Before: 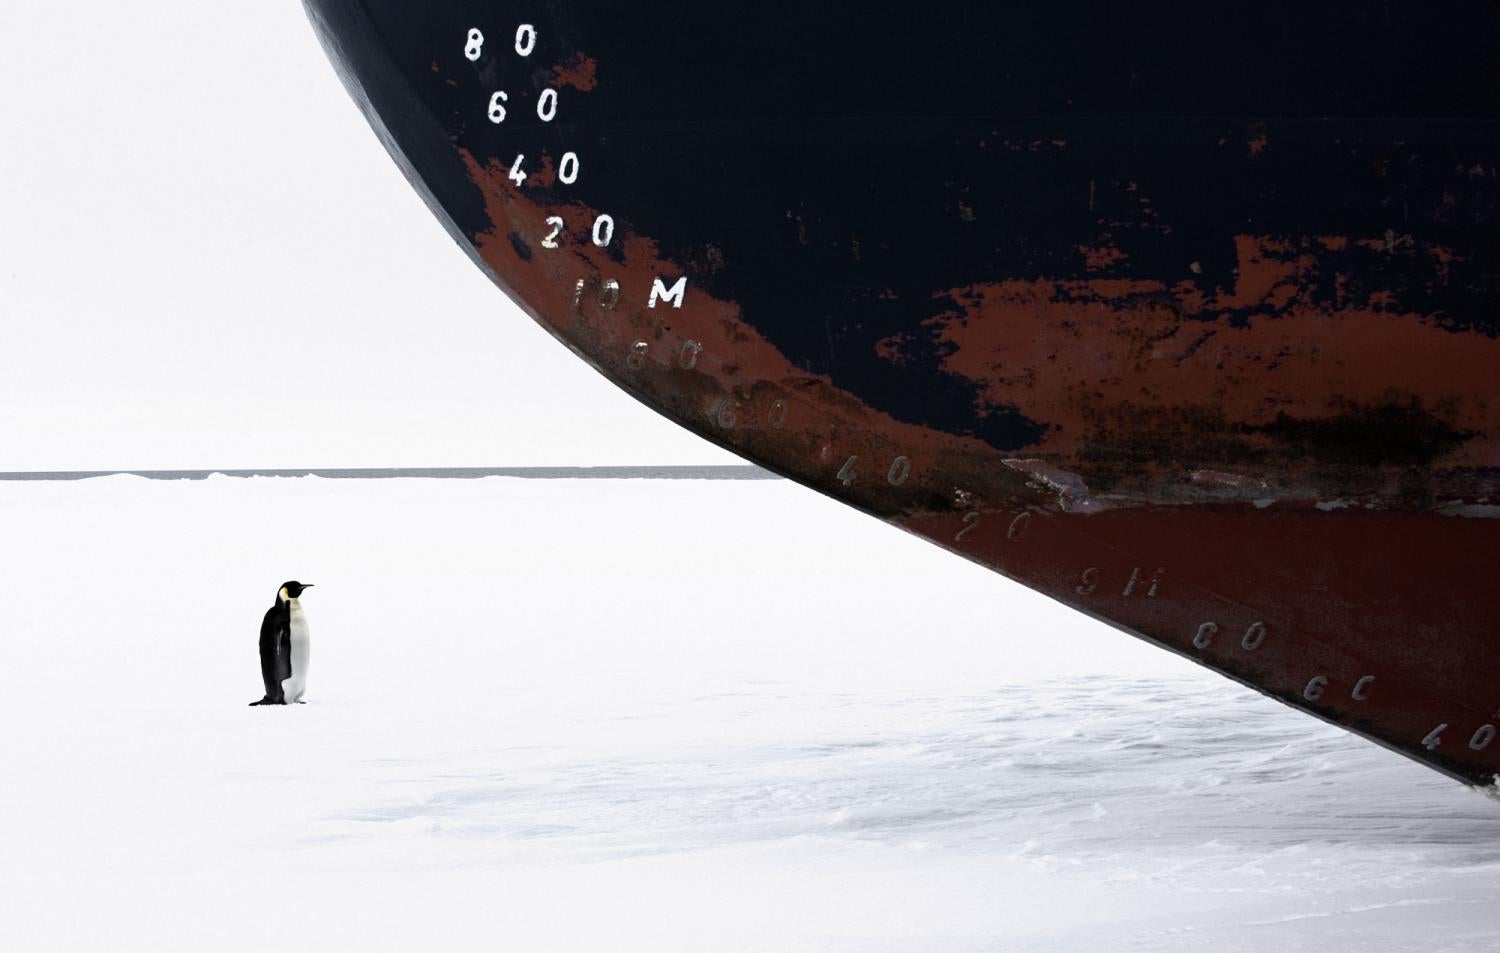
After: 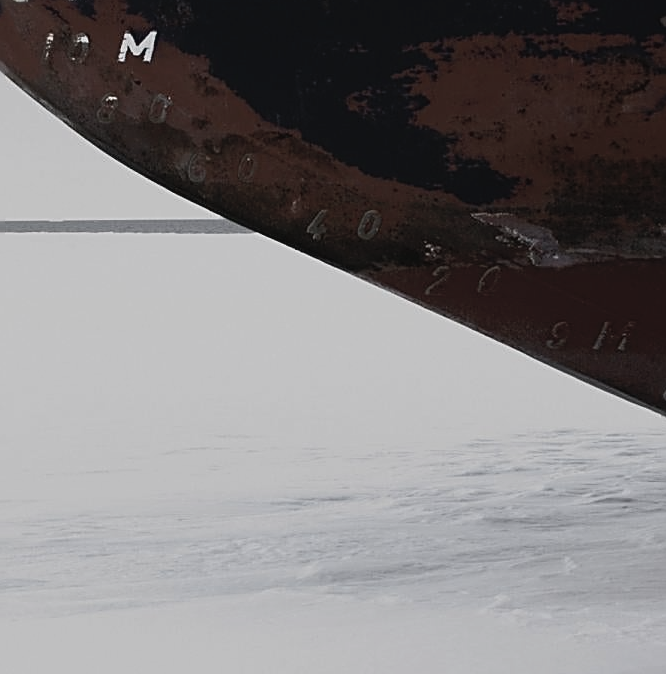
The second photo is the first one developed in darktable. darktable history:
sharpen: amount 0.741
exposure: black level correction 0, exposure -0.717 EV, compensate highlight preservation false
contrast brightness saturation: contrast -0.064, saturation -0.403
crop: left 35.366%, top 25.843%, right 20.222%, bottom 3.356%
